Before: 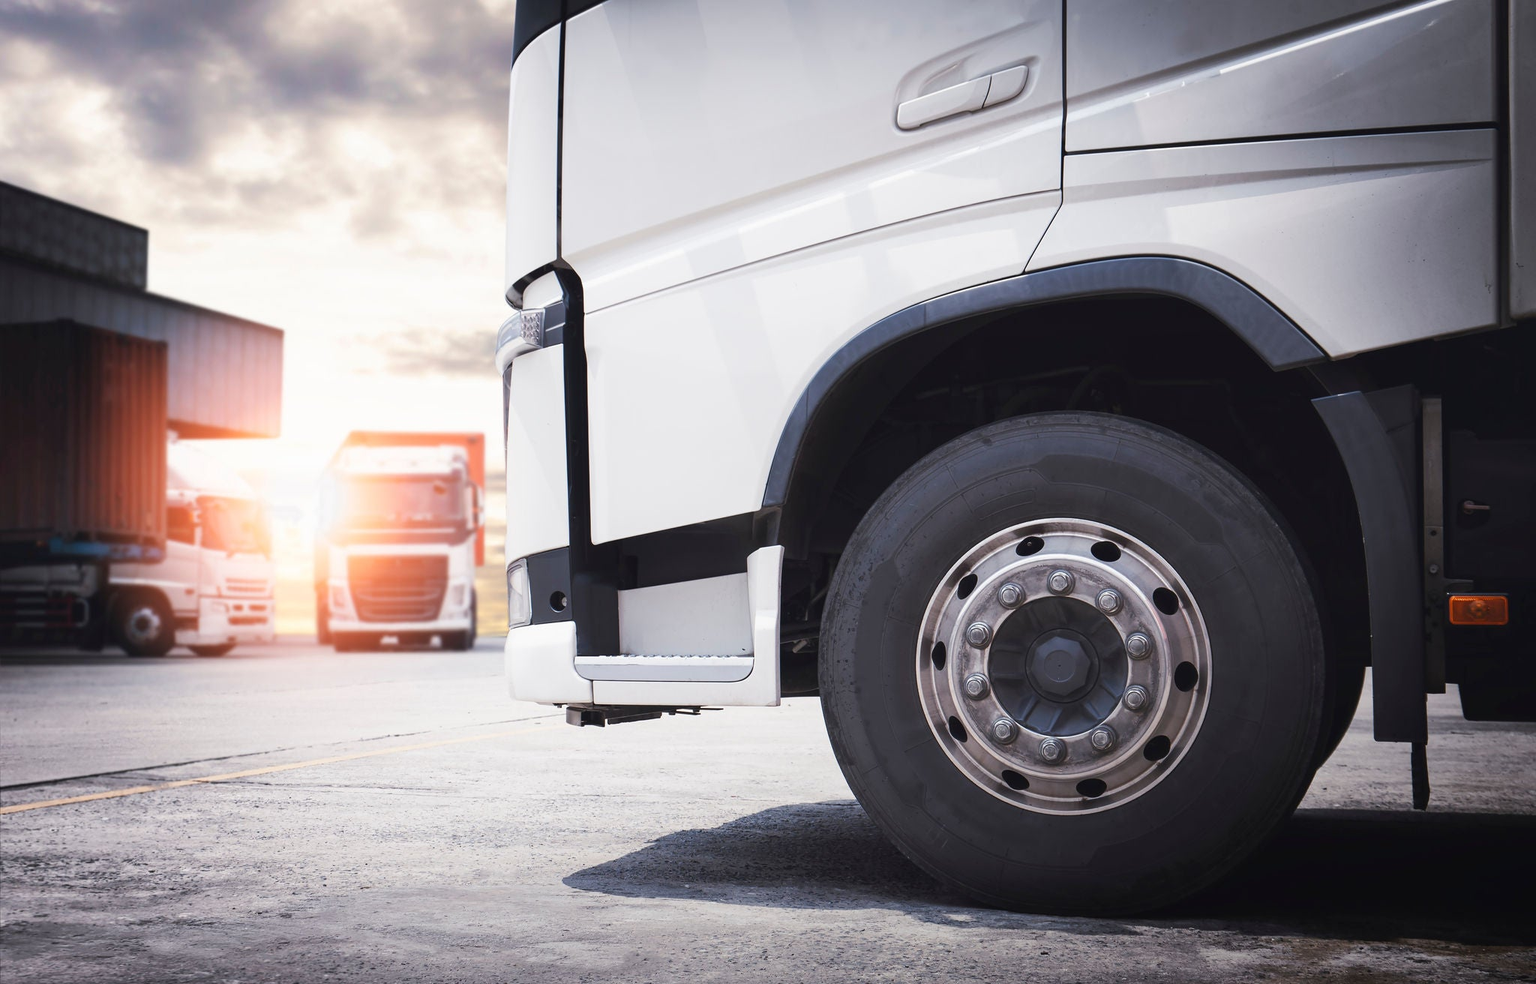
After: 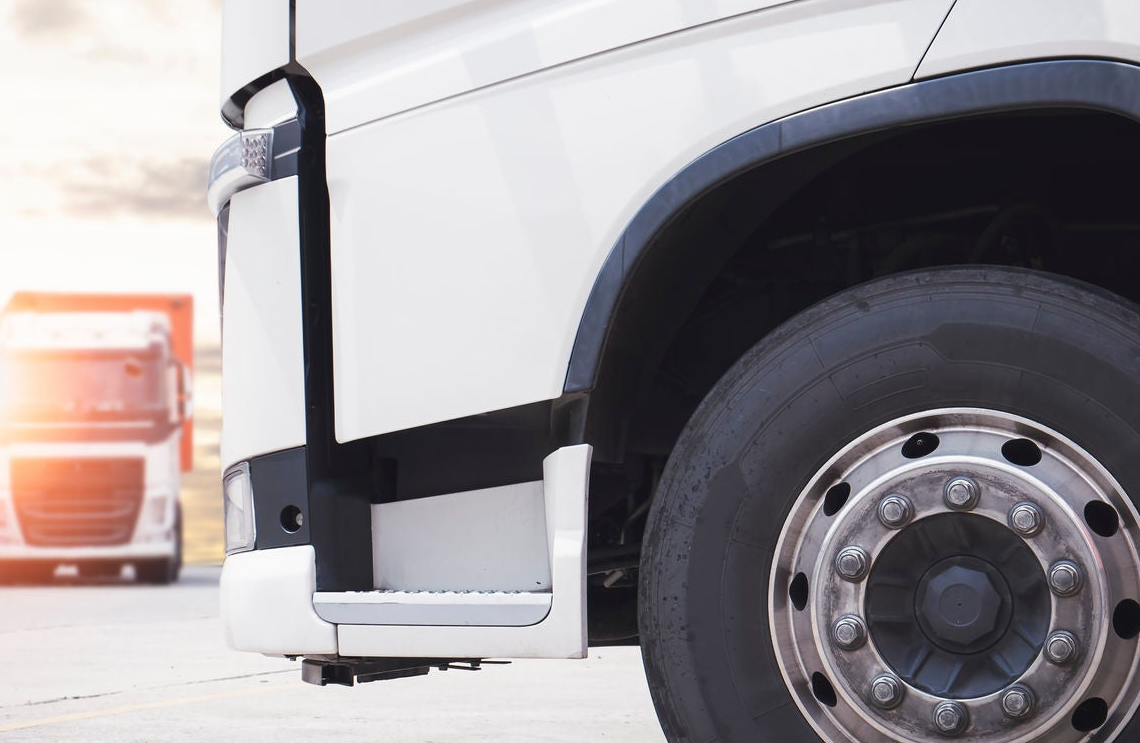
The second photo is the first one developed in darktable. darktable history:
crop and rotate: left 22.153%, top 21.661%, right 22.145%, bottom 21.674%
